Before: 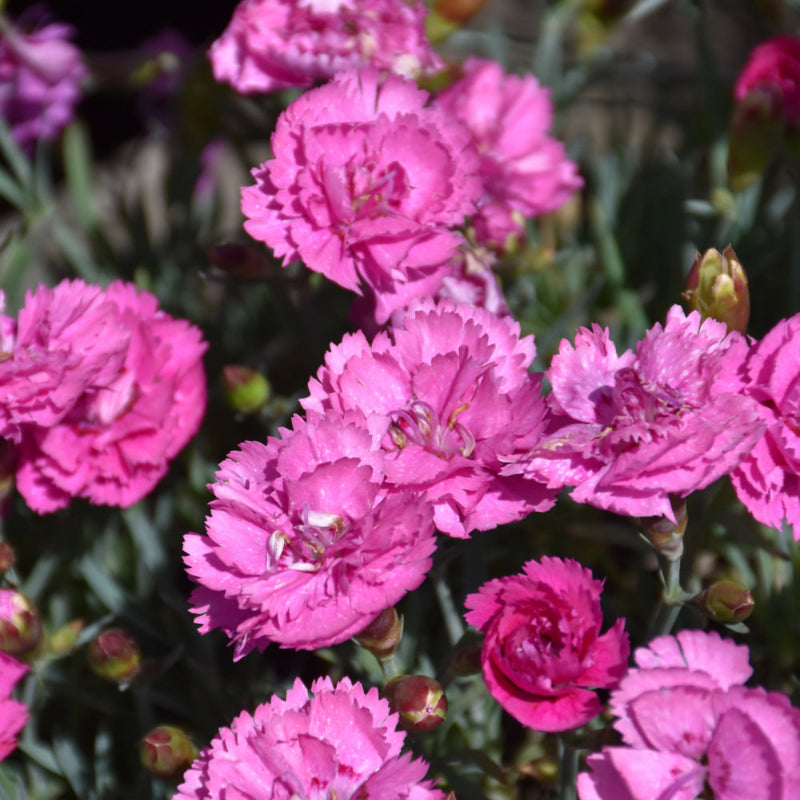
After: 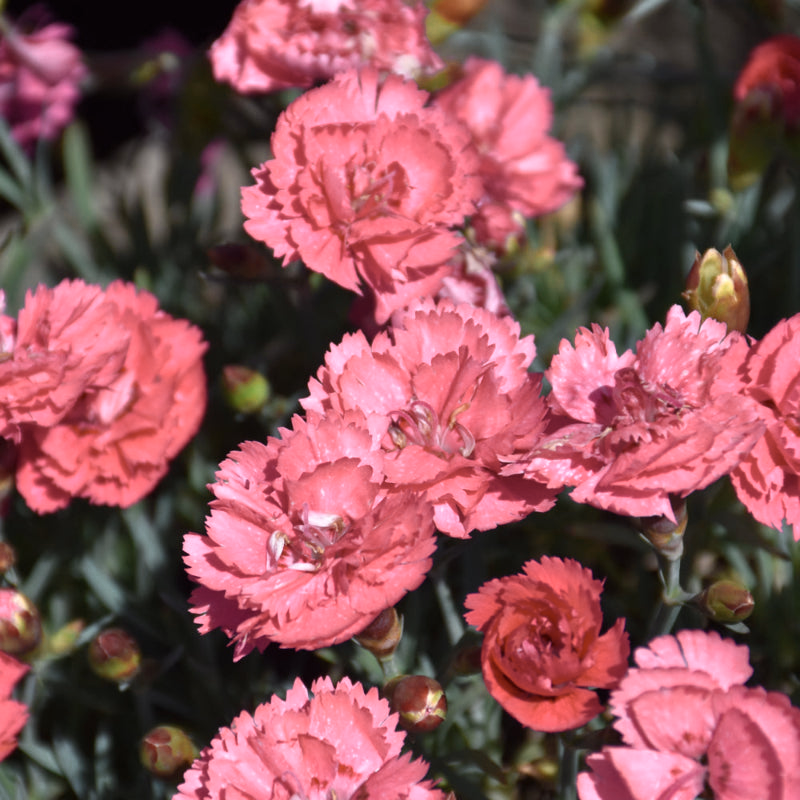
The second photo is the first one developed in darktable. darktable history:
color zones: curves: ch0 [(0.018, 0.548) (0.197, 0.654) (0.425, 0.447) (0.605, 0.658) (0.732, 0.579)]; ch1 [(0.105, 0.531) (0.224, 0.531) (0.386, 0.39) (0.618, 0.456) (0.732, 0.456) (0.956, 0.421)]; ch2 [(0.039, 0.583) (0.215, 0.465) (0.399, 0.544) (0.465, 0.548) (0.614, 0.447) (0.724, 0.43) (0.882, 0.623) (0.956, 0.632)]
tone equalizer: on, module defaults
